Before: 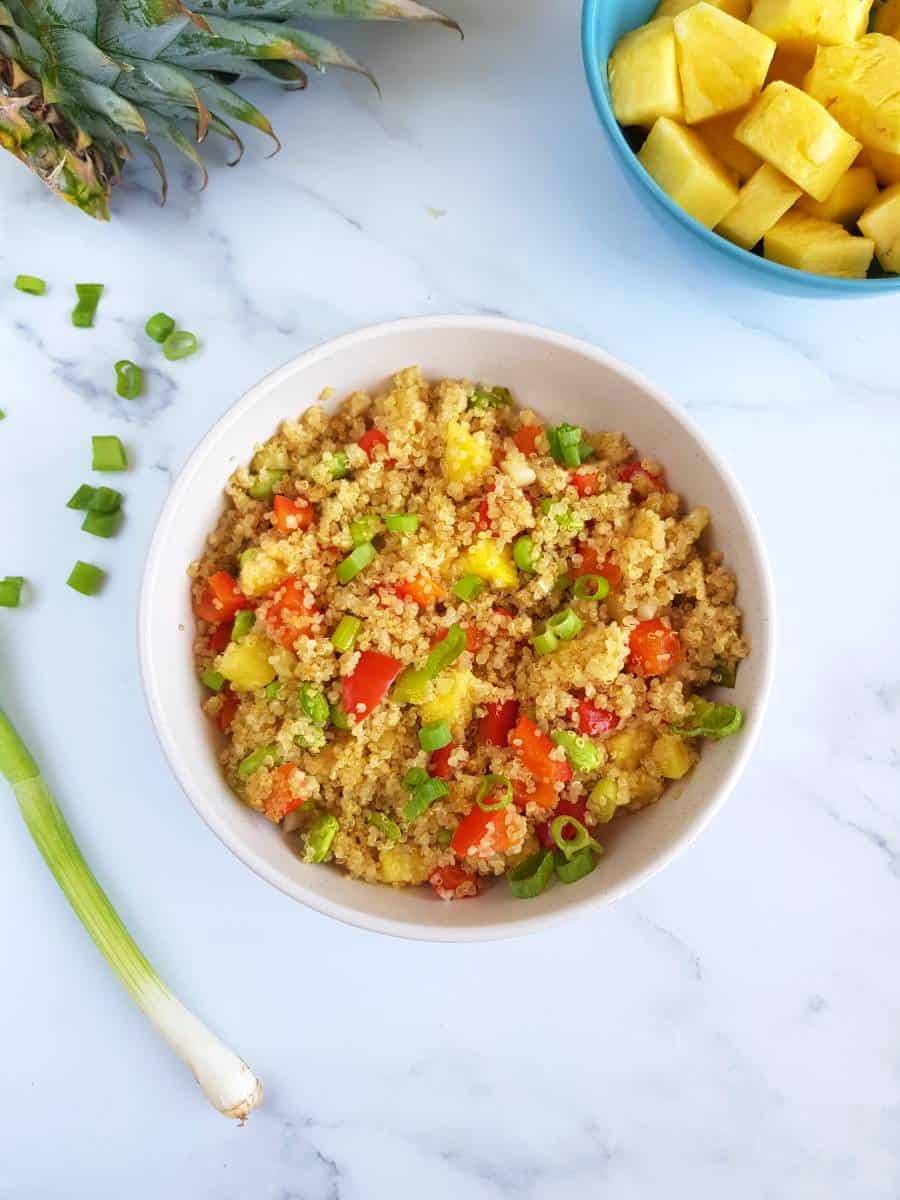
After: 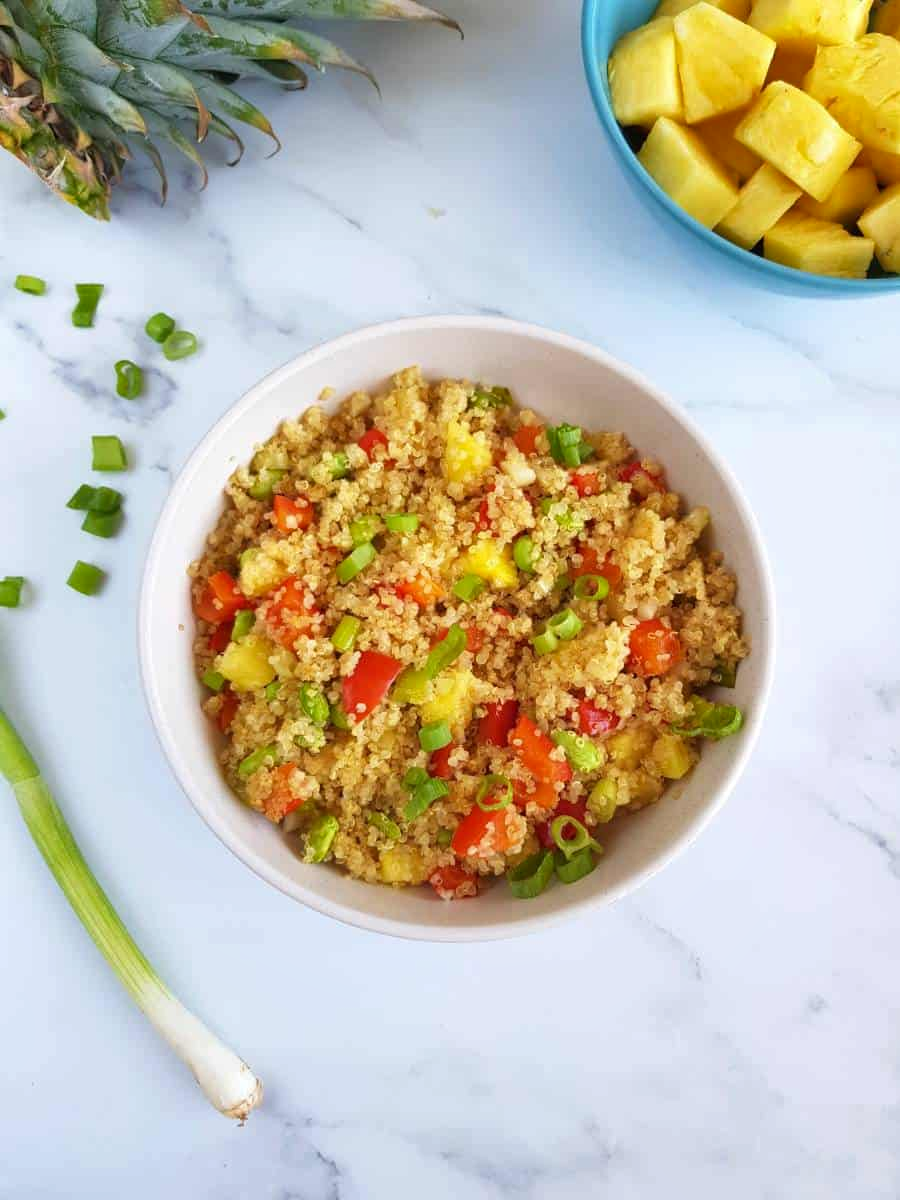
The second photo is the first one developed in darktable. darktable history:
shadows and highlights: shadows 36.63, highlights -27.58, soften with gaussian
